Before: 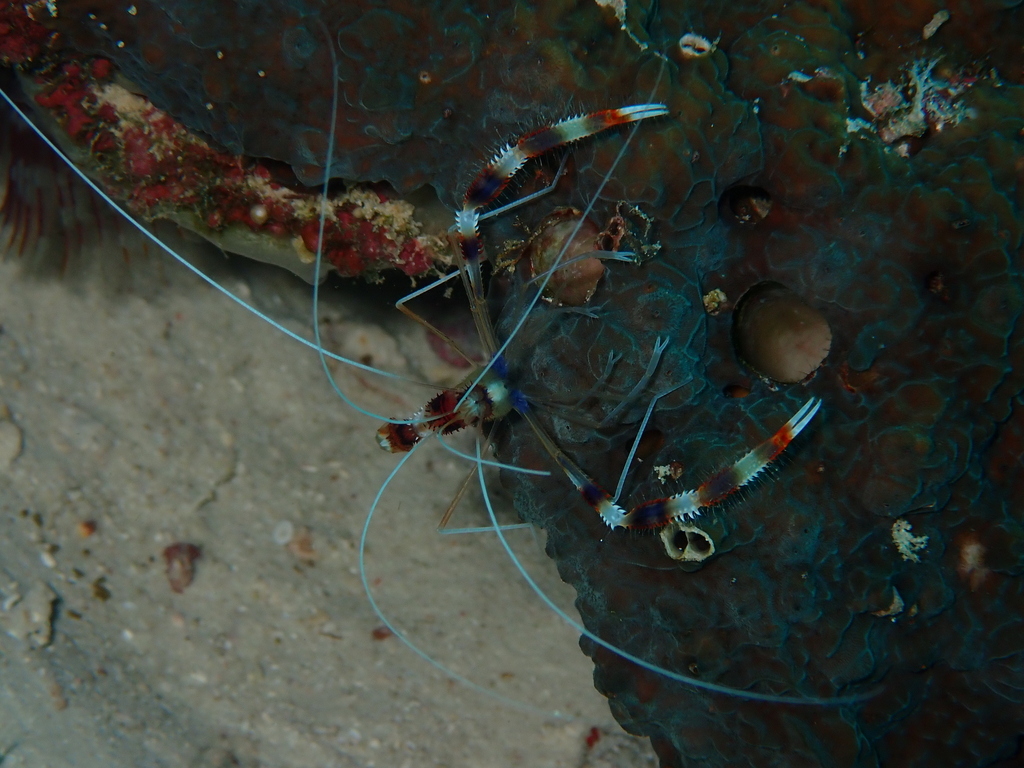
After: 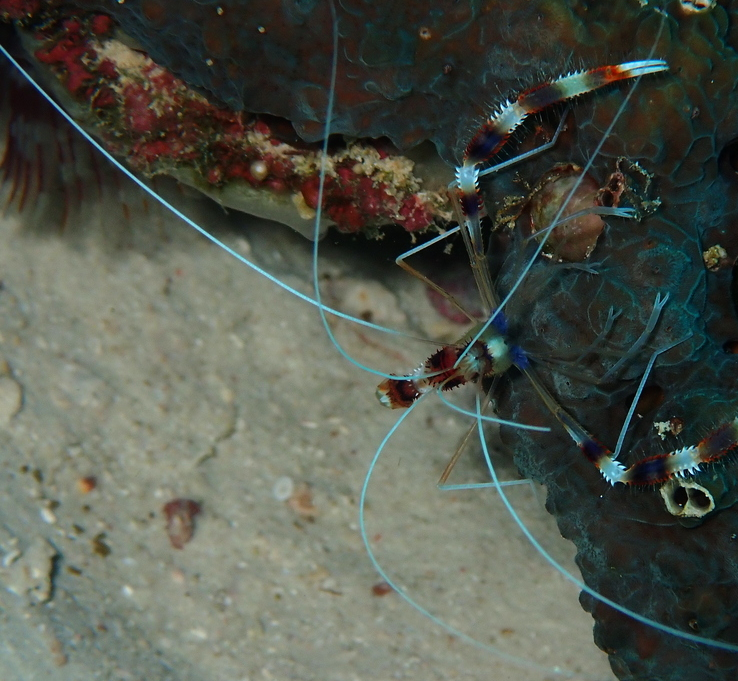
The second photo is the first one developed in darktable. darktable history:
crop: top 5.752%, right 27.861%, bottom 5.538%
tone equalizer: -8 EV -0.4 EV, -7 EV -0.403 EV, -6 EV -0.357 EV, -5 EV -0.231 EV, -3 EV 0.223 EV, -2 EV 0.36 EV, -1 EV 0.405 EV, +0 EV 0.431 EV
exposure: exposure 0.293 EV, compensate highlight preservation false
